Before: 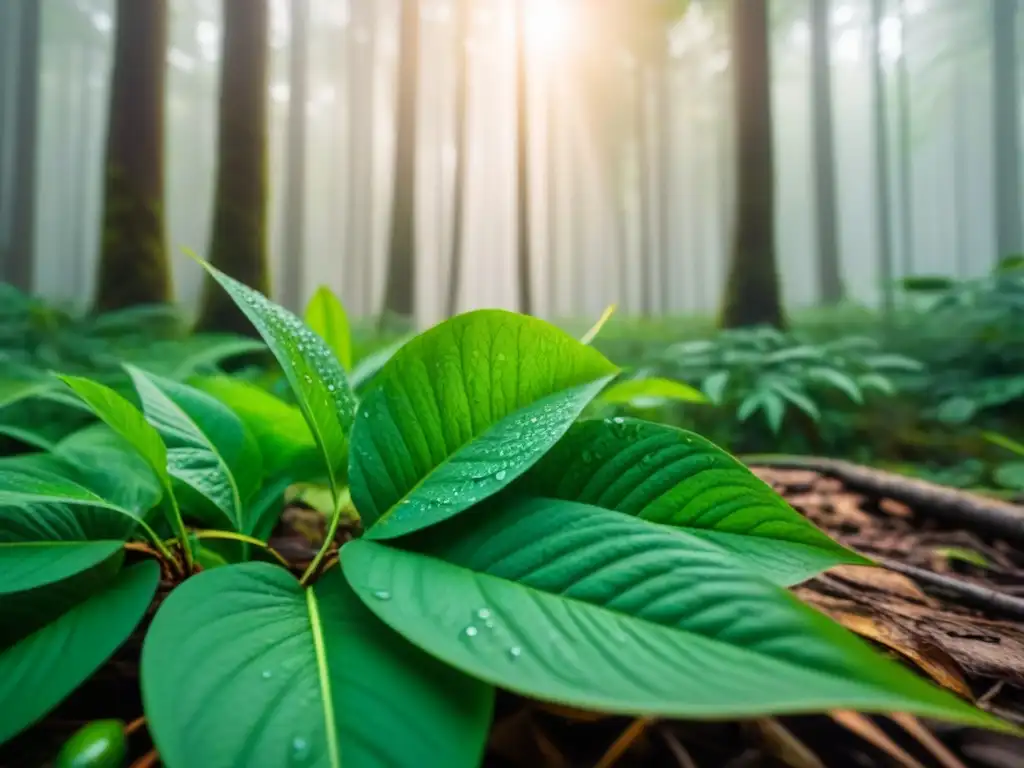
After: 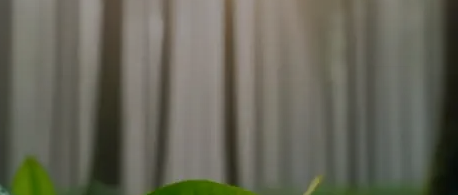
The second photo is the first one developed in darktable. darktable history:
tone equalizer: -8 EV -2 EV, -7 EV -1.99 EV, -6 EV -1.99 EV, -5 EV -1.99 EV, -4 EV -2 EV, -3 EV -1.99 EV, -2 EV -1.98 EV, -1 EV -1.62 EV, +0 EV -1.98 EV, edges refinement/feathering 500, mask exposure compensation -1.57 EV, preserve details no
local contrast: on, module defaults
crop: left 28.647%, top 16.818%, right 26.613%, bottom 57.789%
